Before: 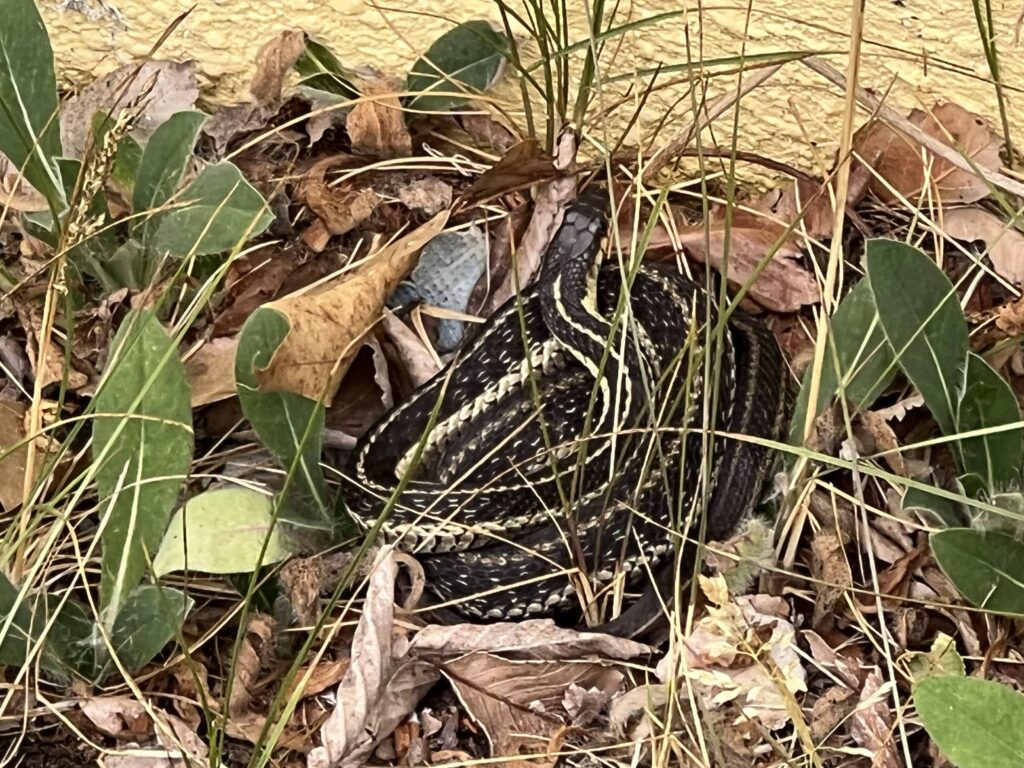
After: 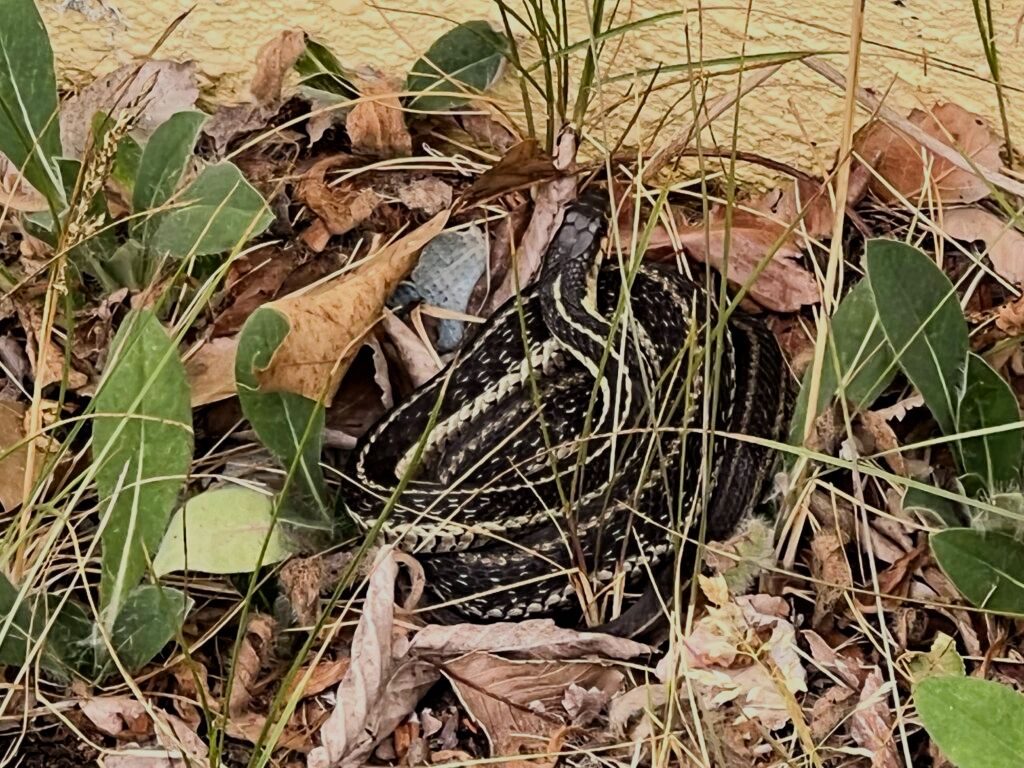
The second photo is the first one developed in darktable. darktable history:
rotate and perspective: automatic cropping off
filmic rgb: black relative exposure -7.65 EV, white relative exposure 4.56 EV, hardness 3.61
